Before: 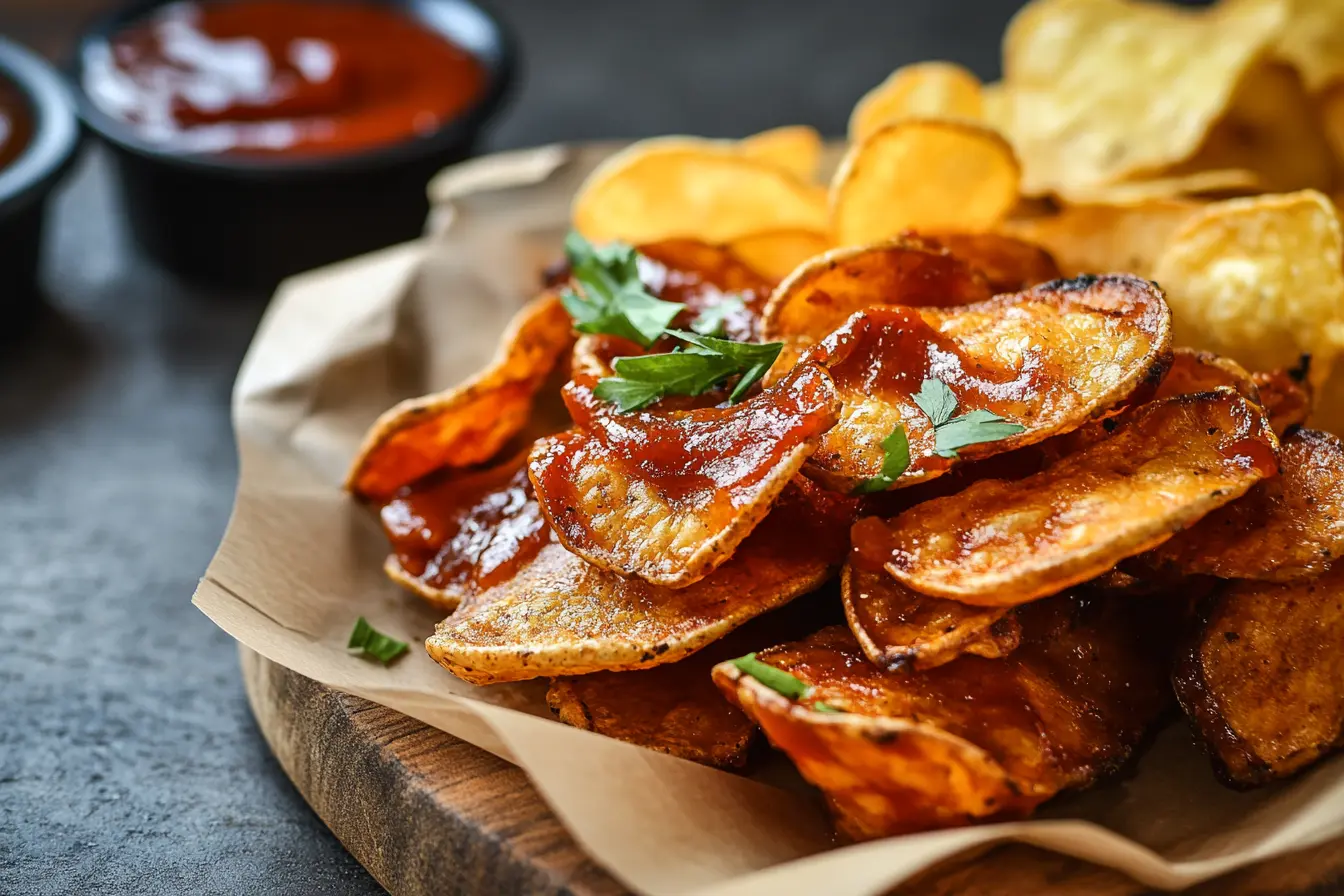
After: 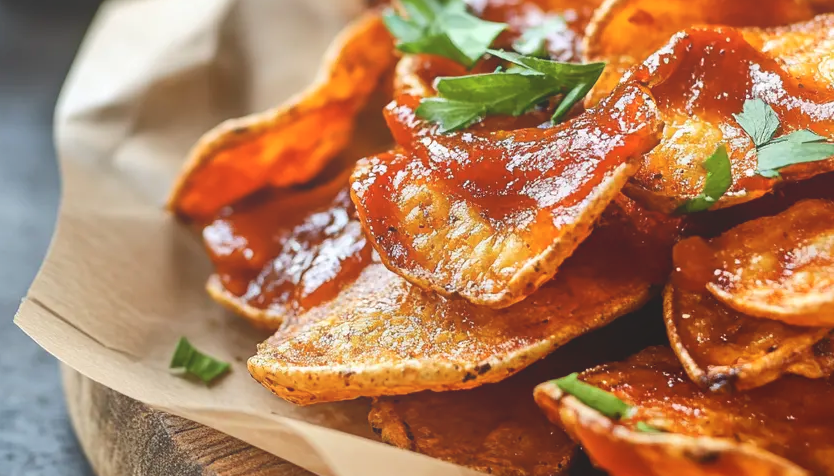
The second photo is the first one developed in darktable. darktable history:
bloom: size 40%
crop: left 13.312%, top 31.28%, right 24.627%, bottom 15.582%
